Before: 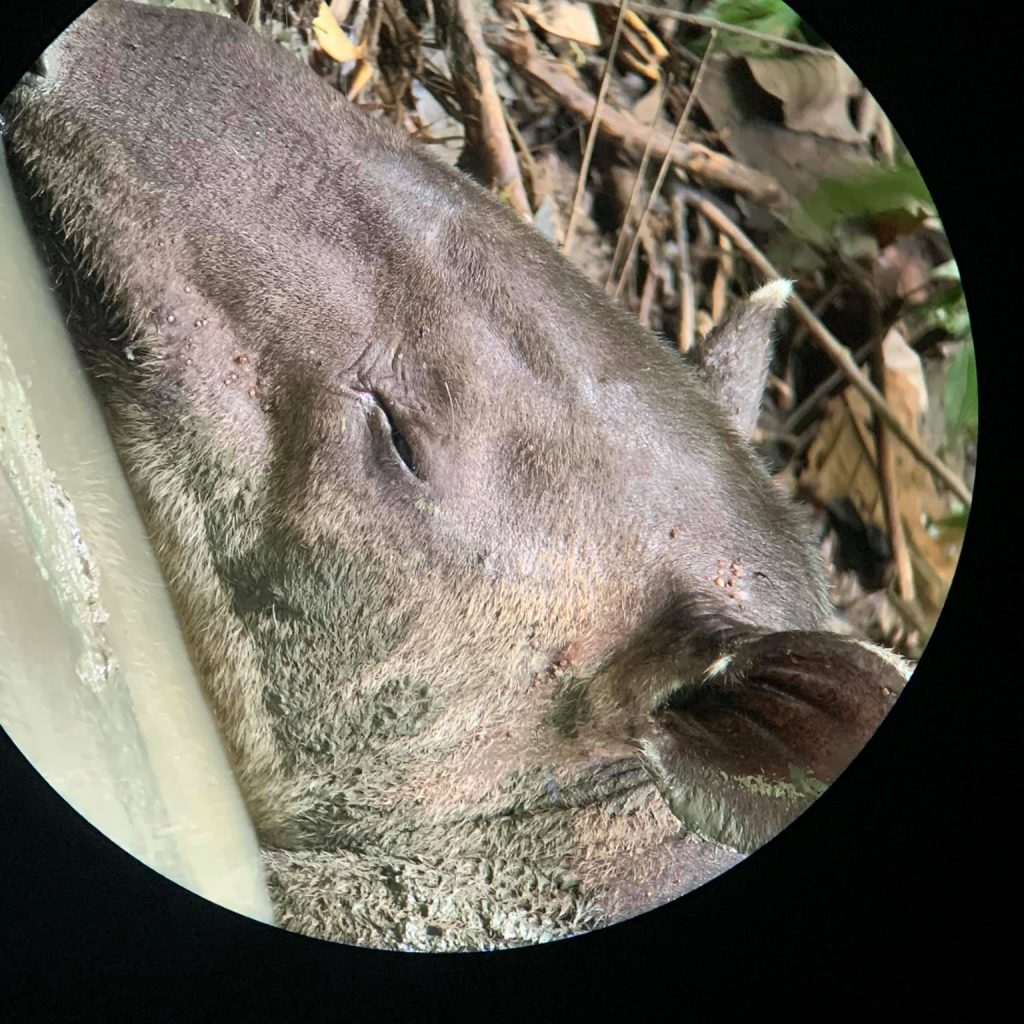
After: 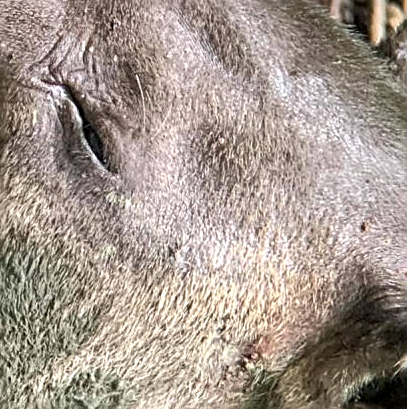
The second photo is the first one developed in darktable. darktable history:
local contrast: highlights 61%, detail 143%, midtone range 0.433
crop: left 30.204%, top 30.031%, right 29.994%, bottom 29.973%
sharpen: radius 2.553, amount 0.652
